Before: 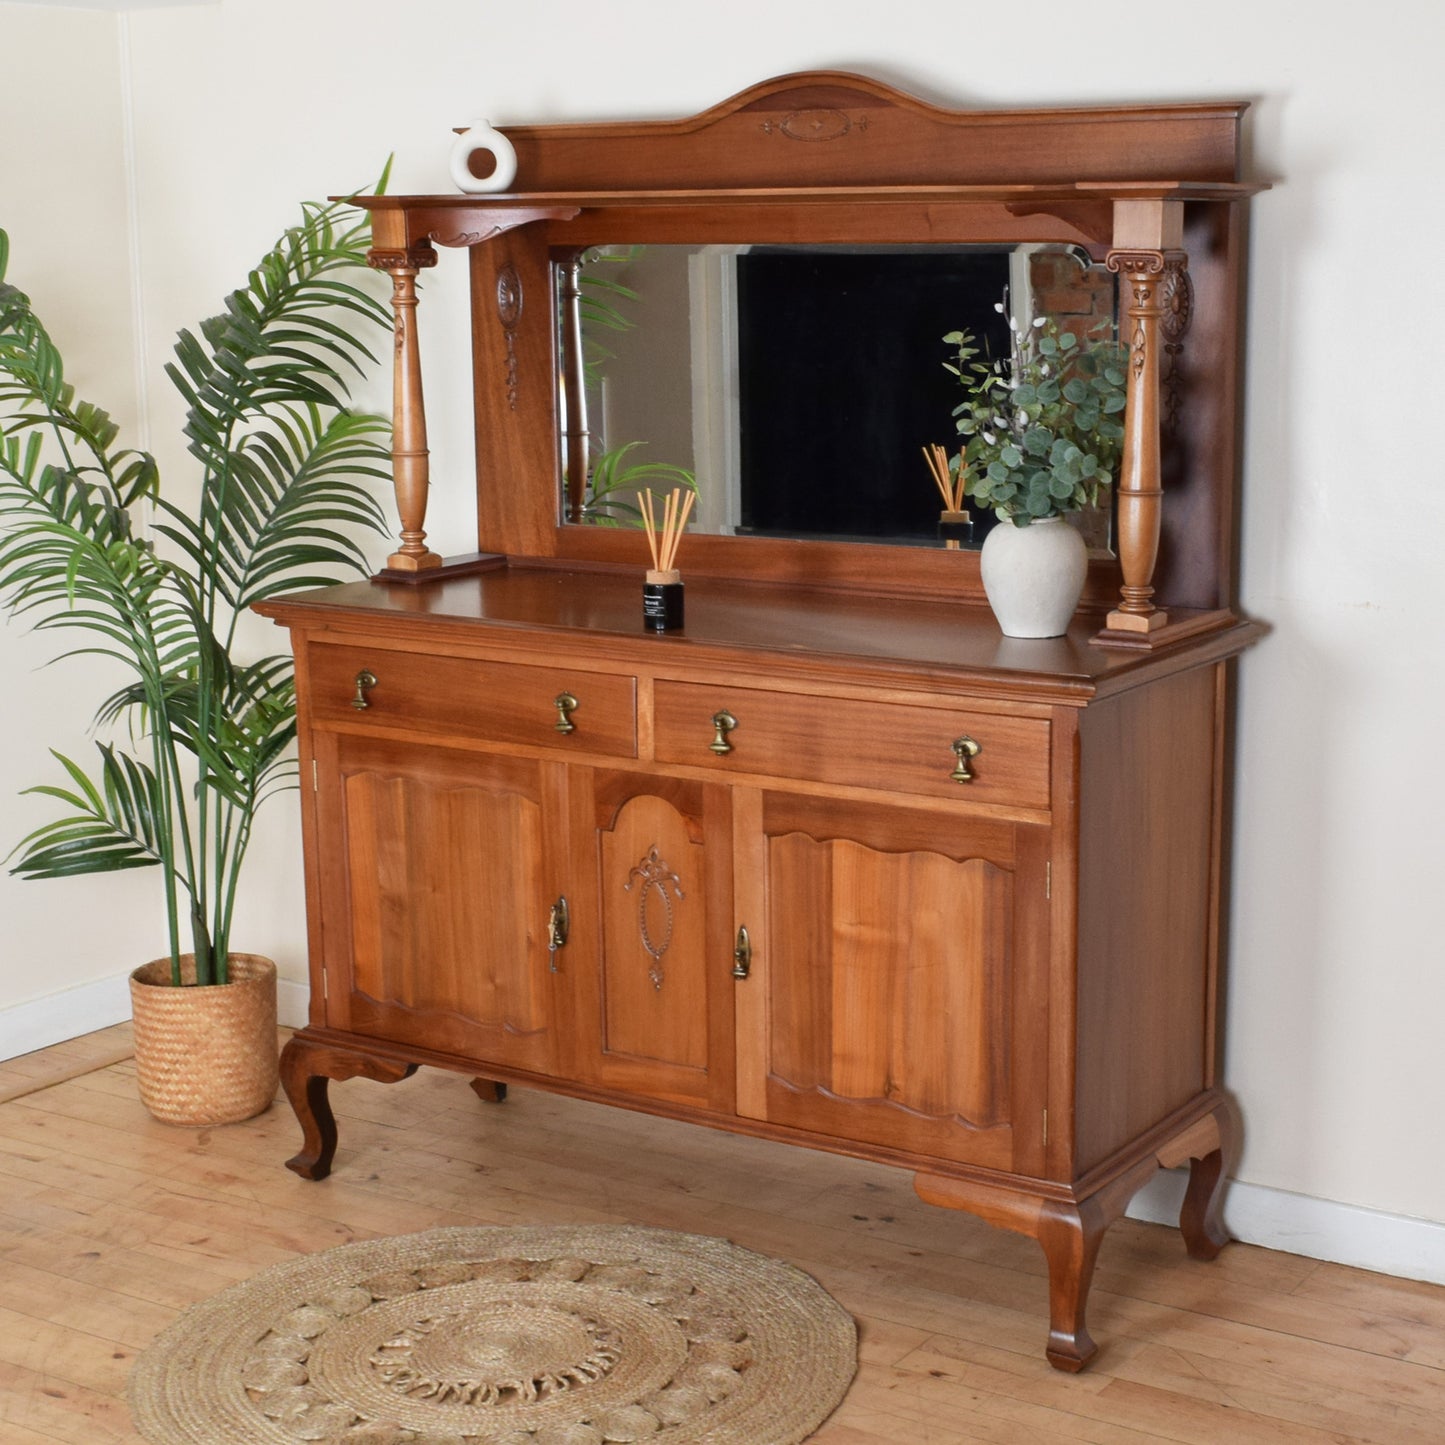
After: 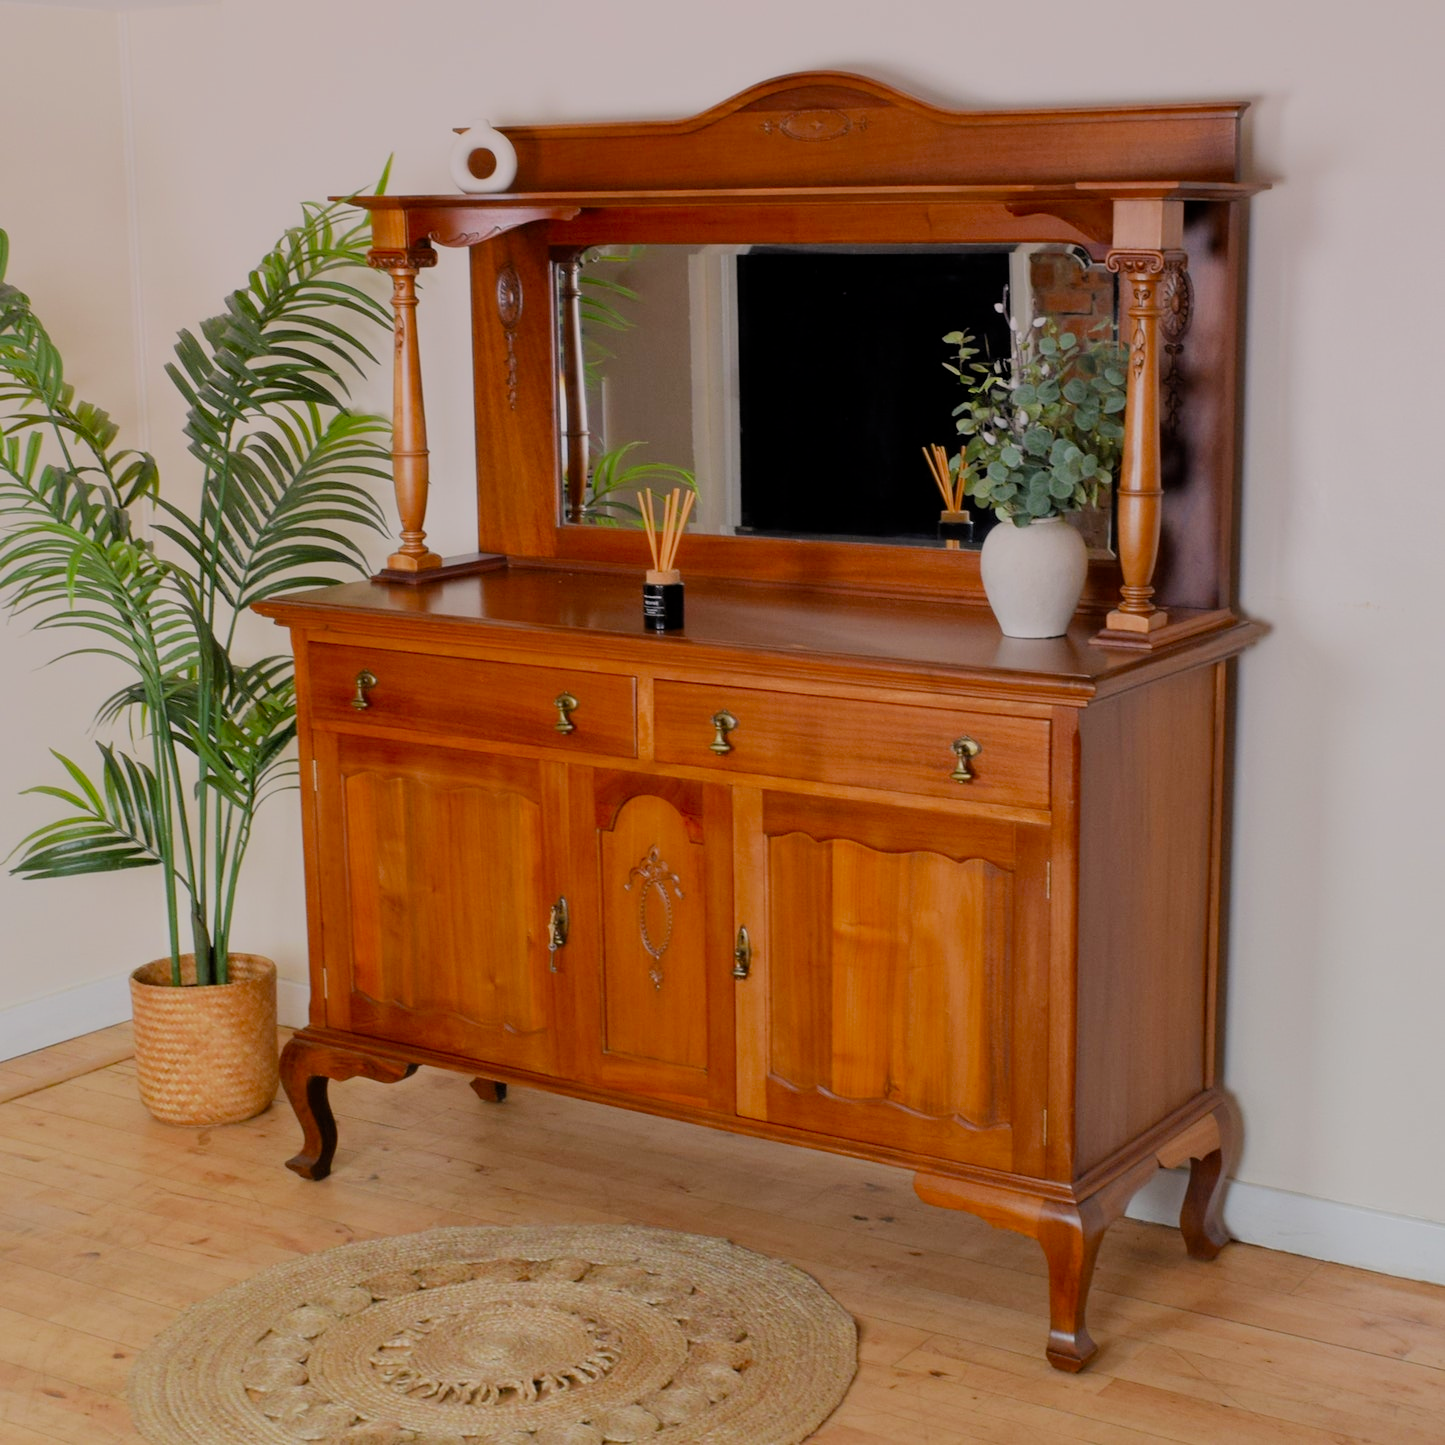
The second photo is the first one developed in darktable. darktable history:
graduated density: density 0.38 EV, hardness 21%, rotation -6.11°, saturation 32%
filmic rgb: black relative exposure -8.79 EV, white relative exposure 4.98 EV, threshold 6 EV, target black luminance 0%, hardness 3.77, latitude 66.34%, contrast 0.822, highlights saturation mix 10%, shadows ↔ highlights balance 20%, add noise in highlights 0.1, color science v4 (2020), iterations of high-quality reconstruction 0, type of noise poissonian, enable highlight reconstruction true
